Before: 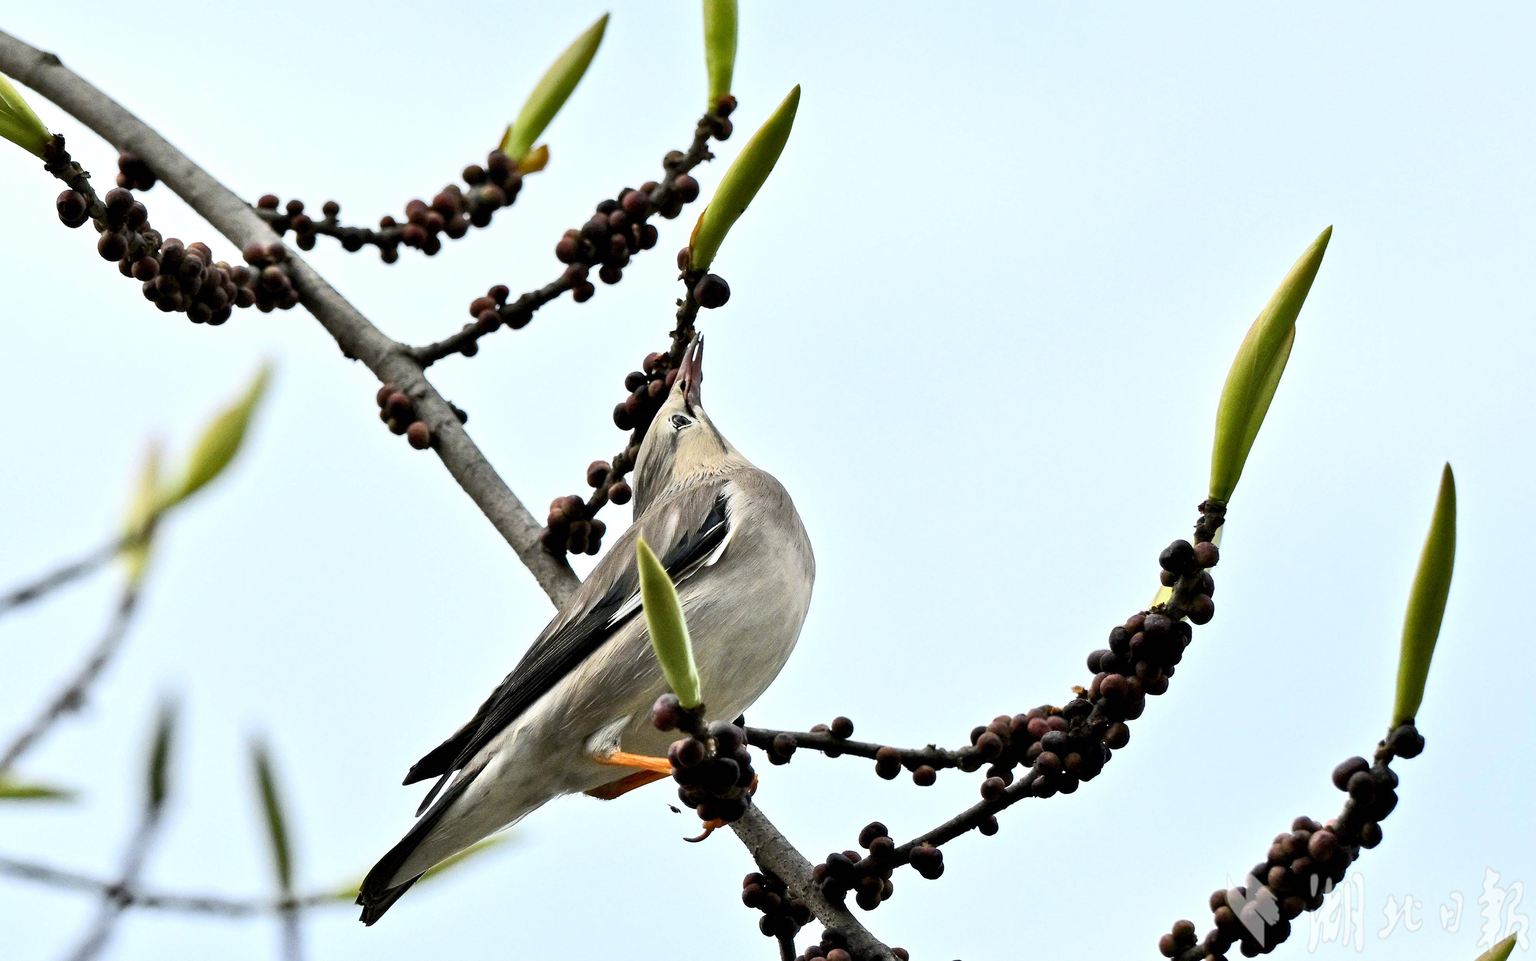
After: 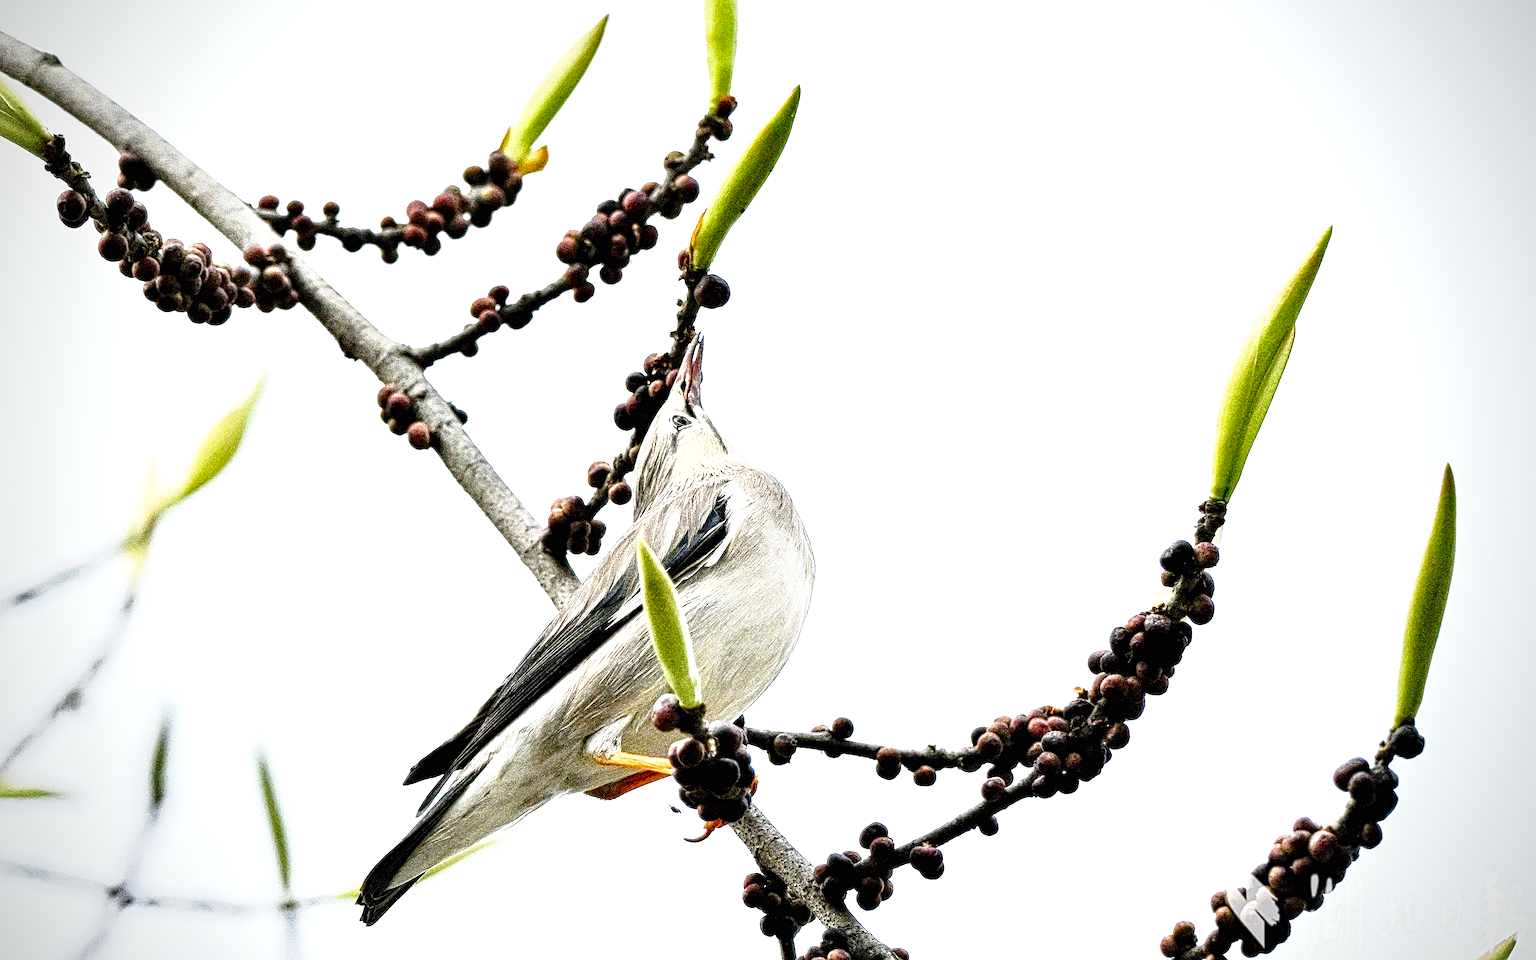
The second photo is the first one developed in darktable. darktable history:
local contrast: mode bilateral grid, contrast 21, coarseness 4, detail 299%, midtone range 0.2
base curve: curves: ch0 [(0, 0) (0.028, 0.03) (0.121, 0.232) (0.46, 0.748) (0.859, 0.968) (1, 1)], preserve colors none
exposure: black level correction 0, exposure 0.701 EV, compensate exposure bias true, compensate highlight preservation false
vignetting: brightness -0.577, saturation -0.265
